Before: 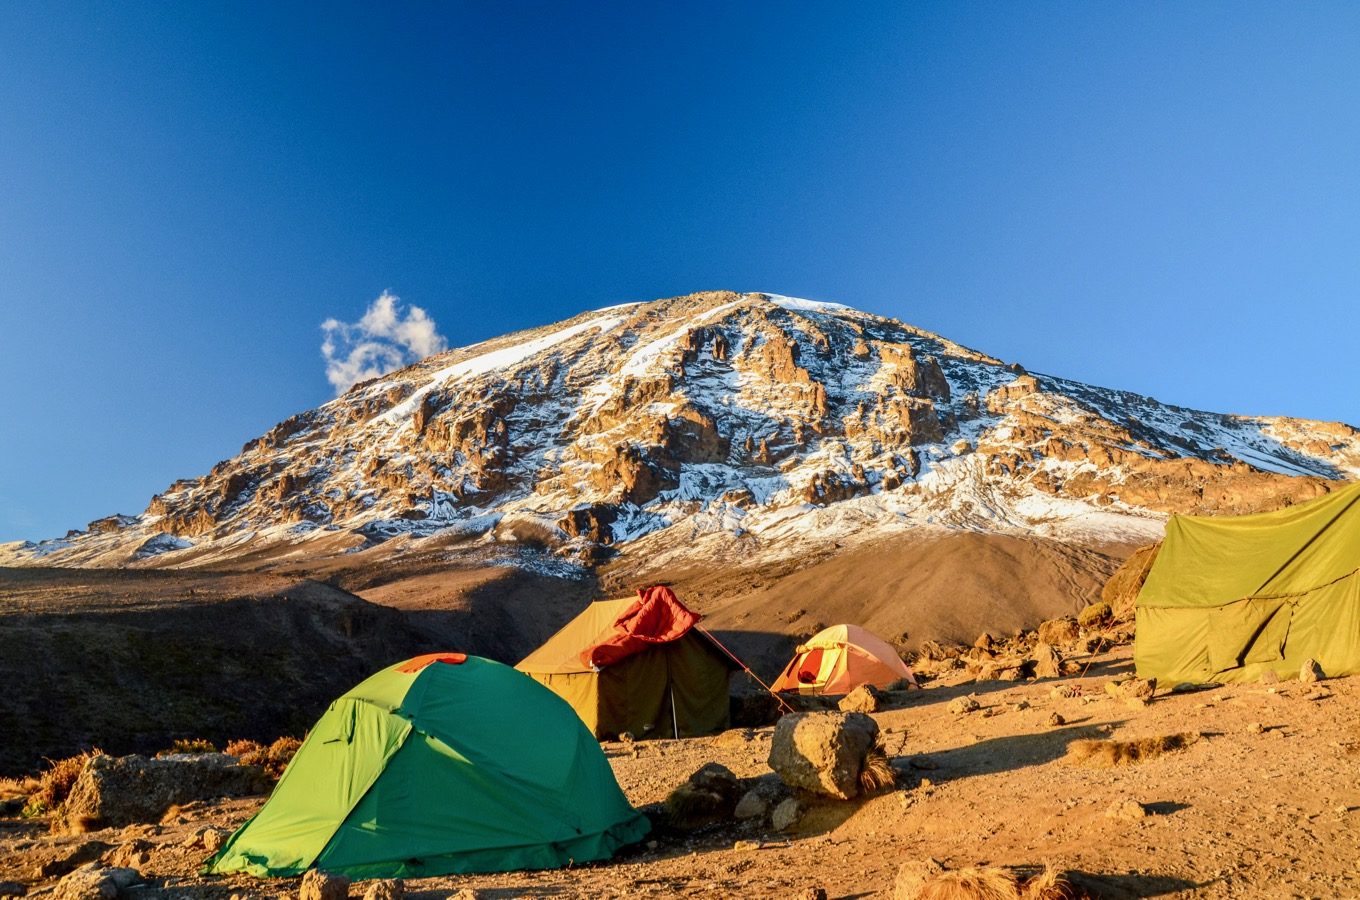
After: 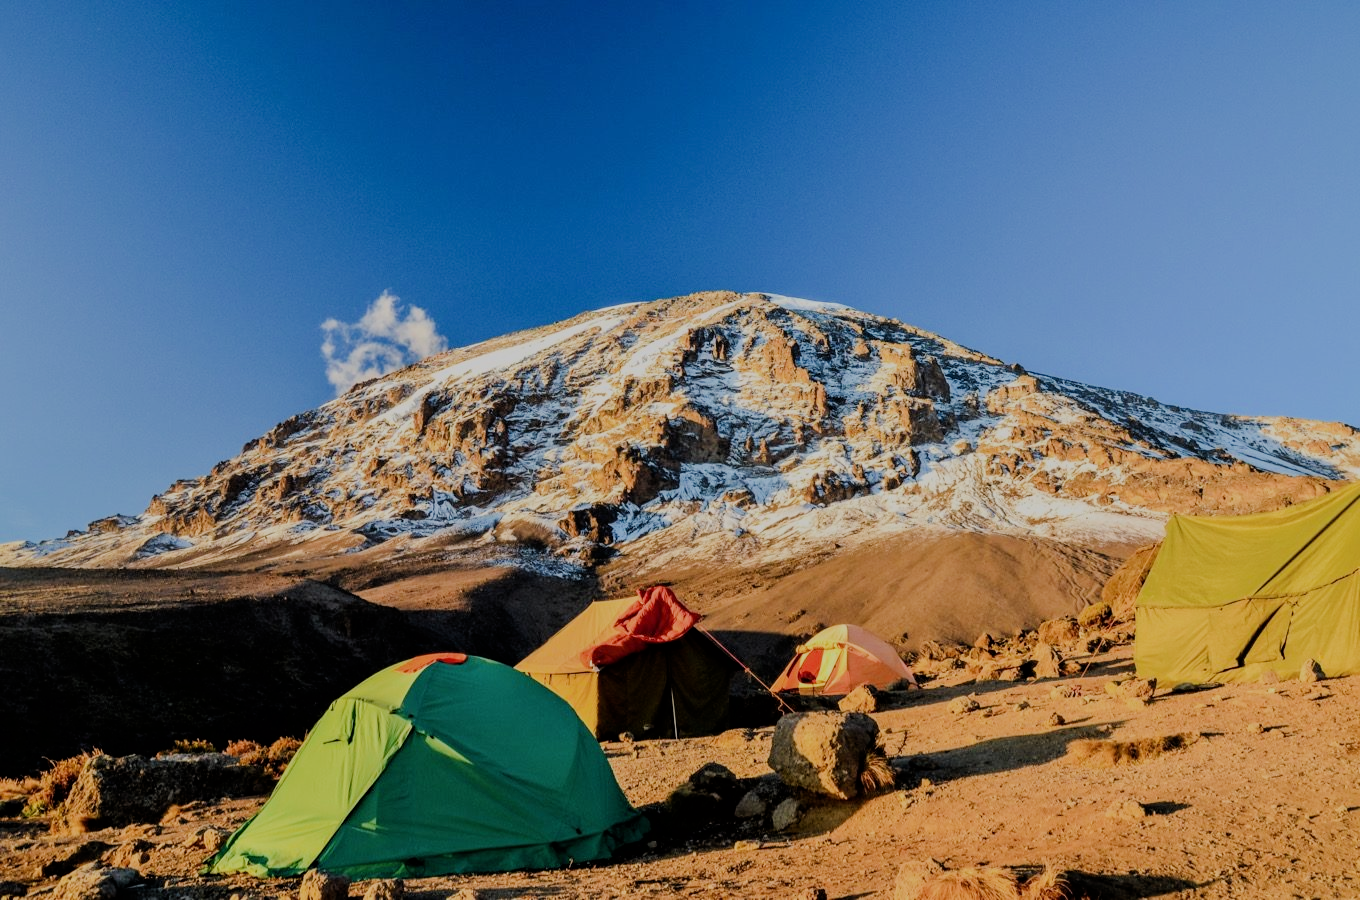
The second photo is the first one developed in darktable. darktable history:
filmic rgb: black relative exposure -6.18 EV, white relative exposure 6.98 EV, hardness 2.26
